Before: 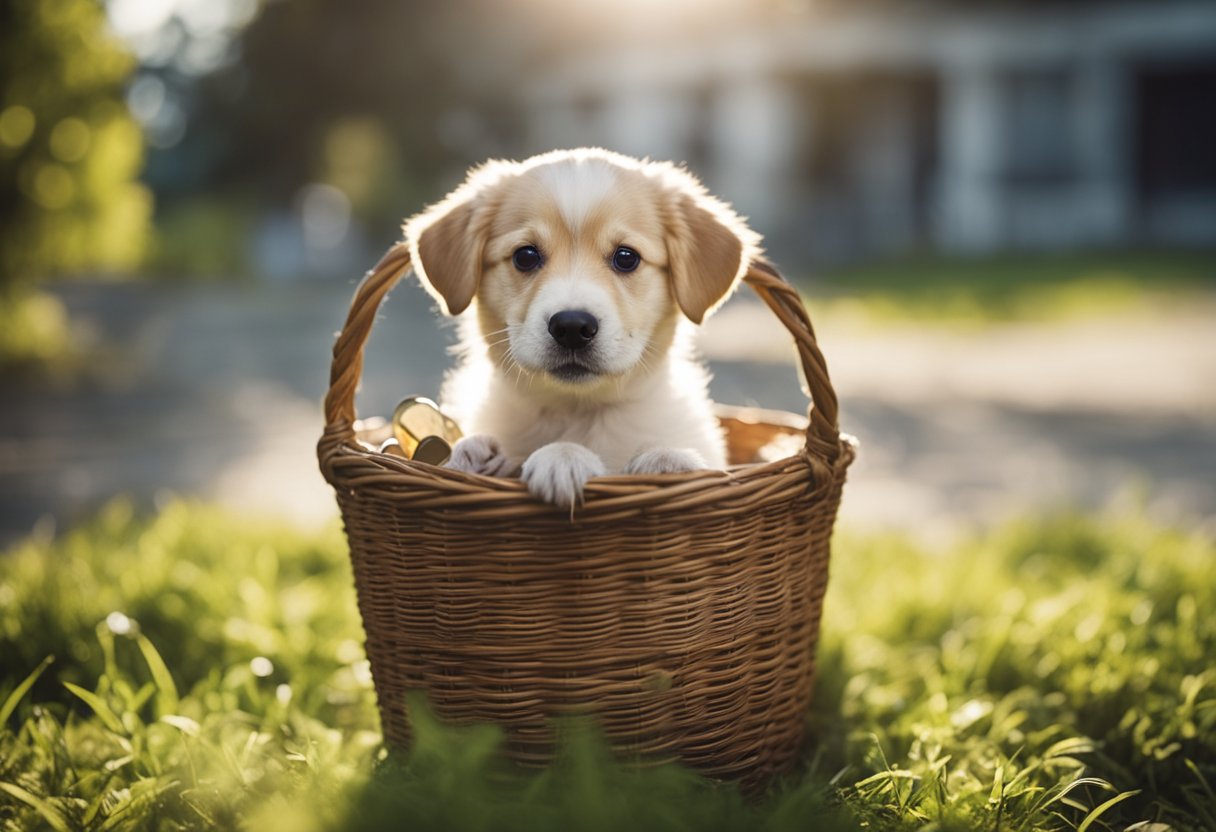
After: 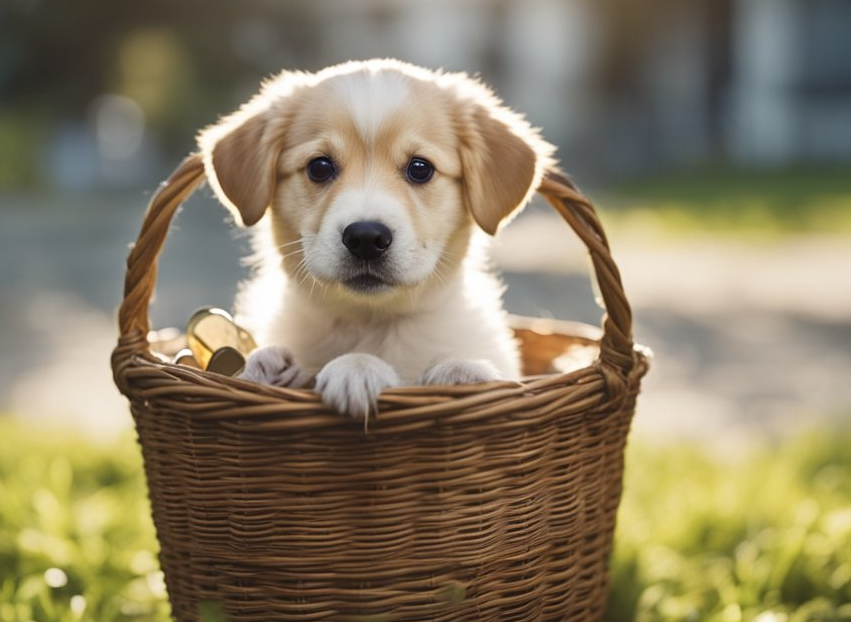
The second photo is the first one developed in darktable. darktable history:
crop and rotate: left 16.981%, top 10.7%, right 12.996%, bottom 14.484%
